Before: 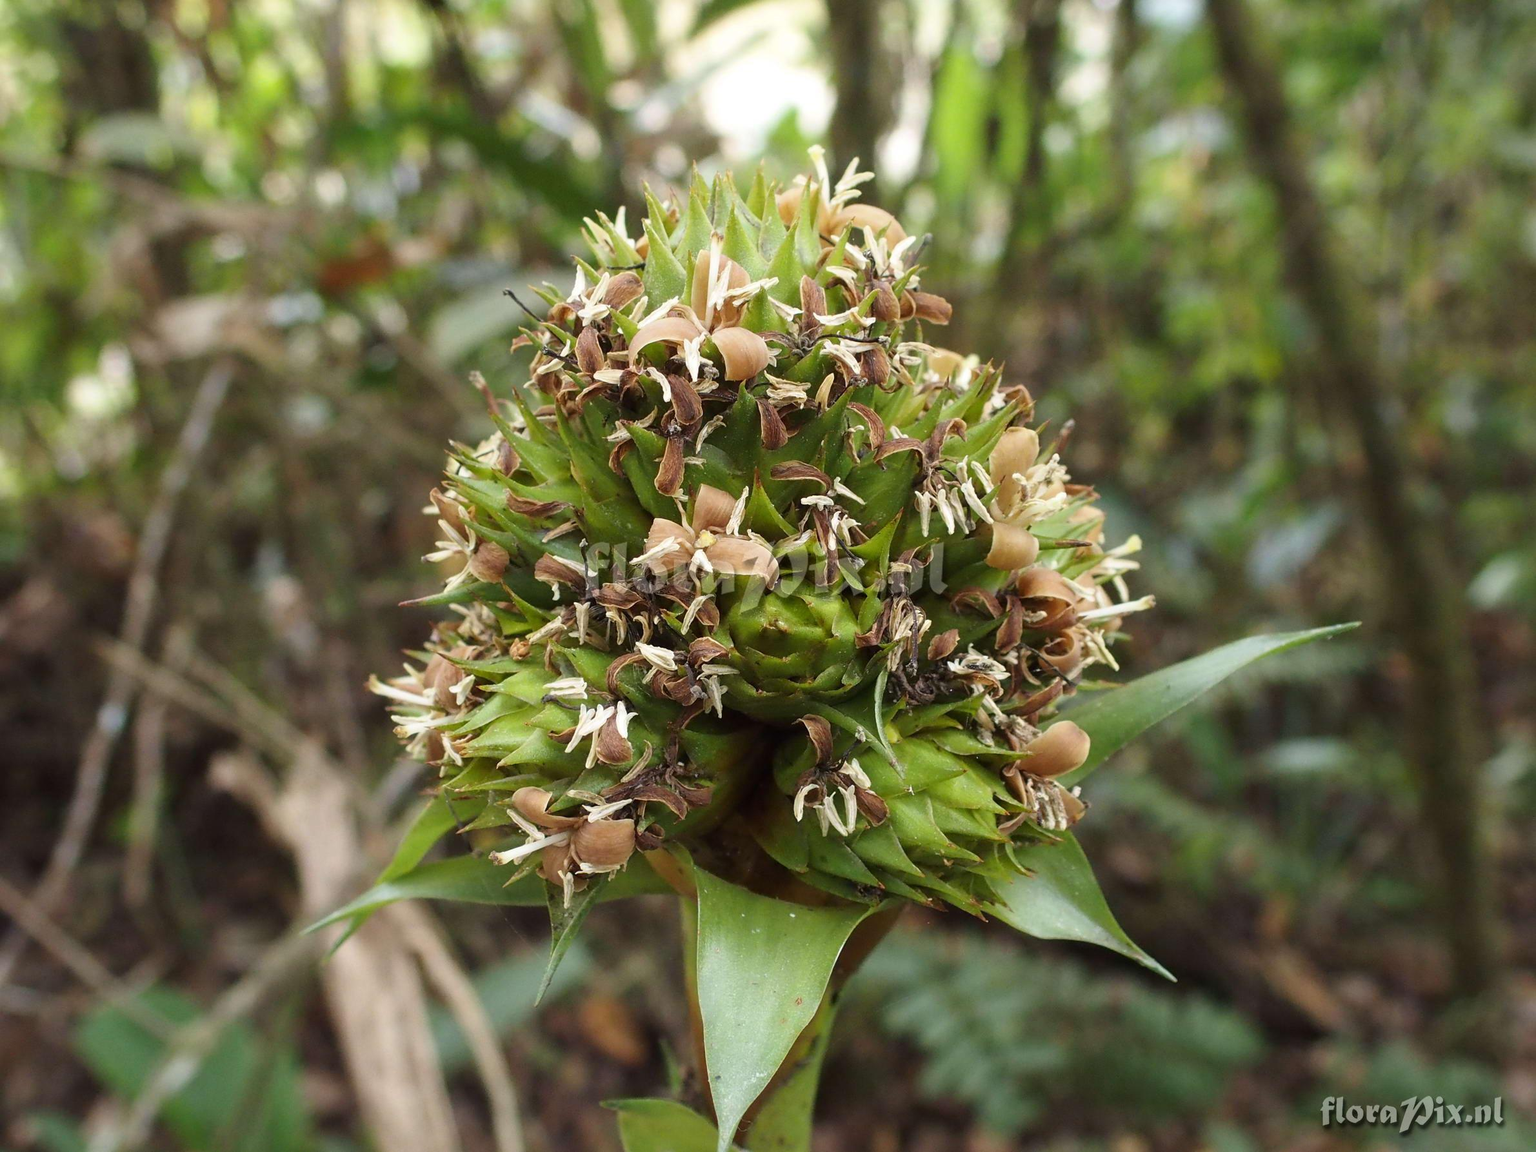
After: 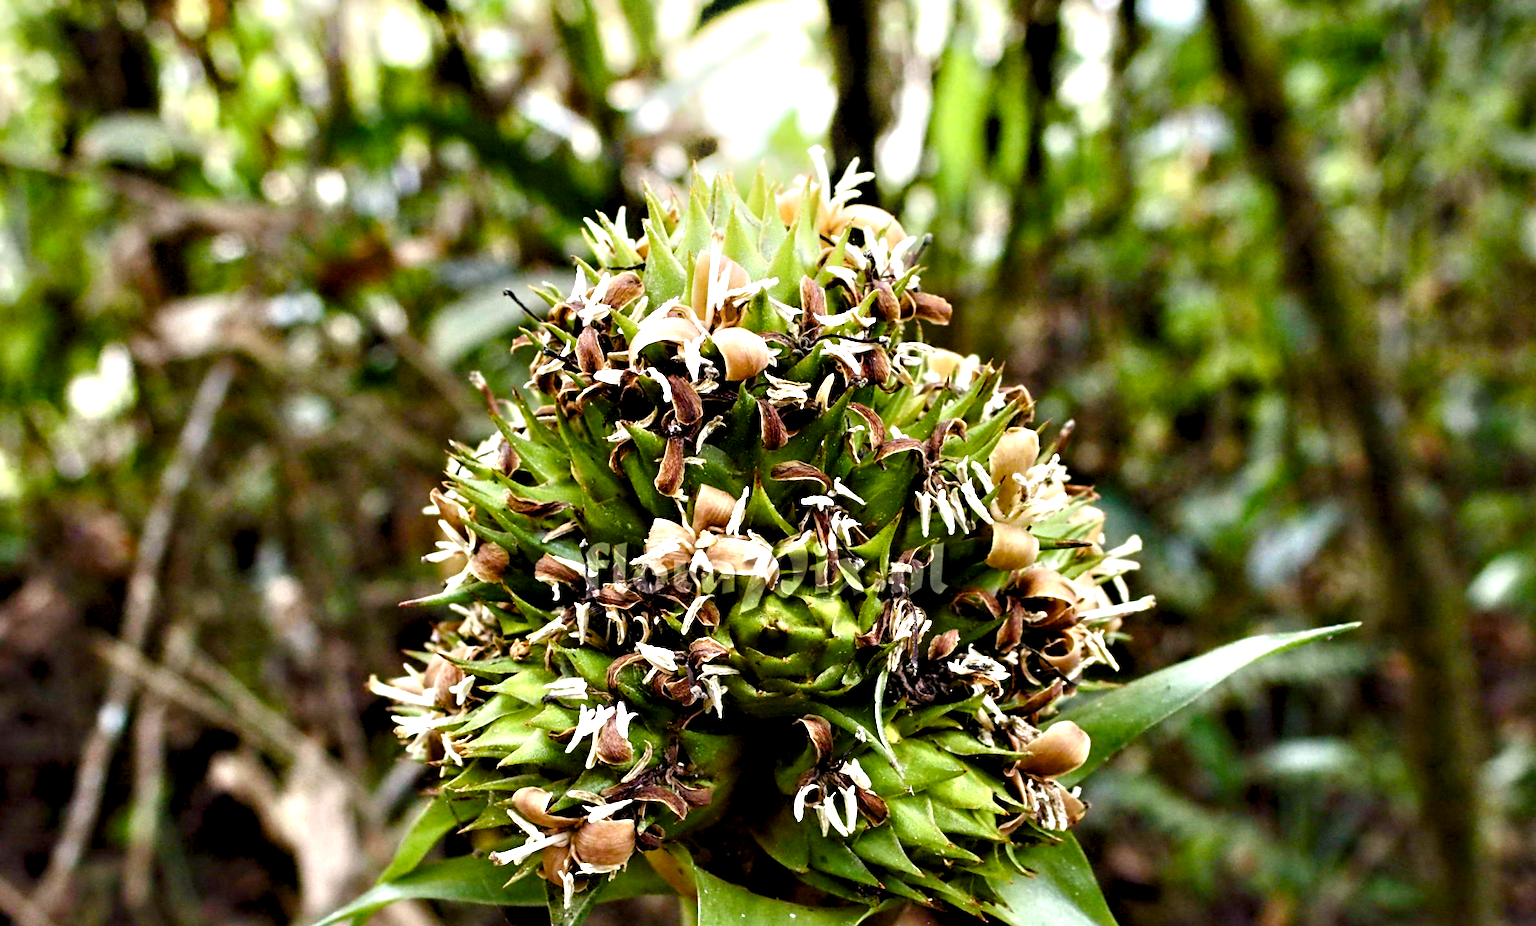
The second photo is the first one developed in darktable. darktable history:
crop: bottom 19.575%
color balance rgb: perceptual saturation grading › global saturation 19.371%, perceptual saturation grading › highlights -24.75%, perceptual saturation grading › shadows 50.067%, global vibrance 20%
contrast equalizer: y [[0.48, 0.654, 0.731, 0.706, 0.772, 0.382], [0.55 ×6], [0 ×6], [0 ×6], [0 ×6]]
shadows and highlights: shadows -21.34, highlights 98.42, soften with gaussian
